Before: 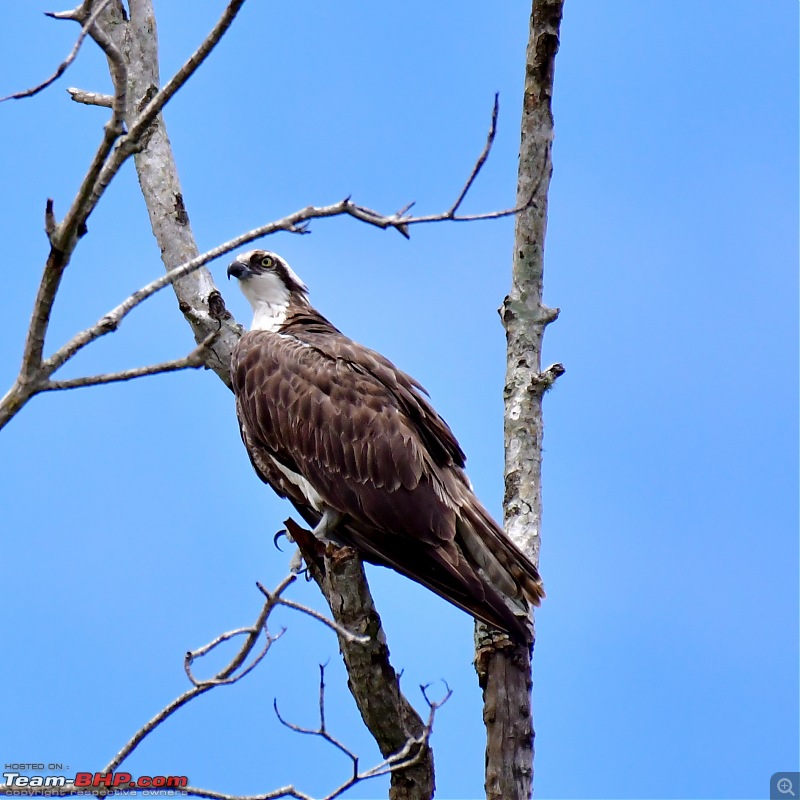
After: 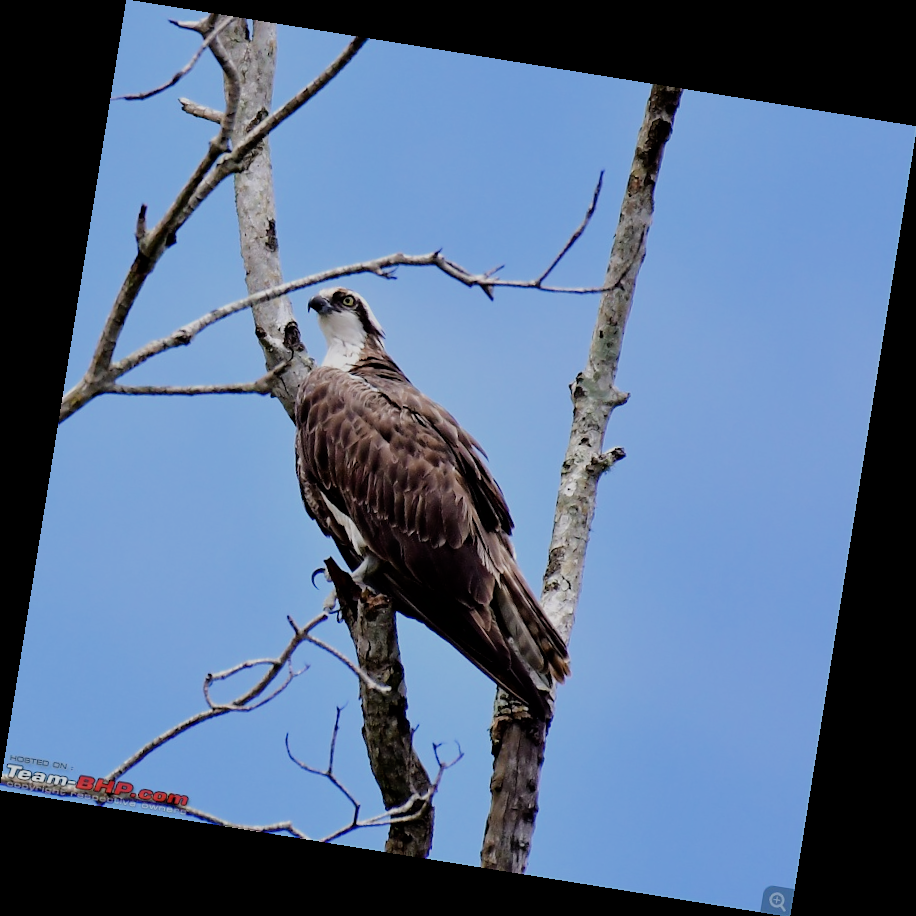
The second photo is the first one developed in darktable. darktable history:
filmic rgb: black relative exposure -7.65 EV, white relative exposure 4.56 EV, hardness 3.61
rotate and perspective: rotation 9.12°, automatic cropping off
